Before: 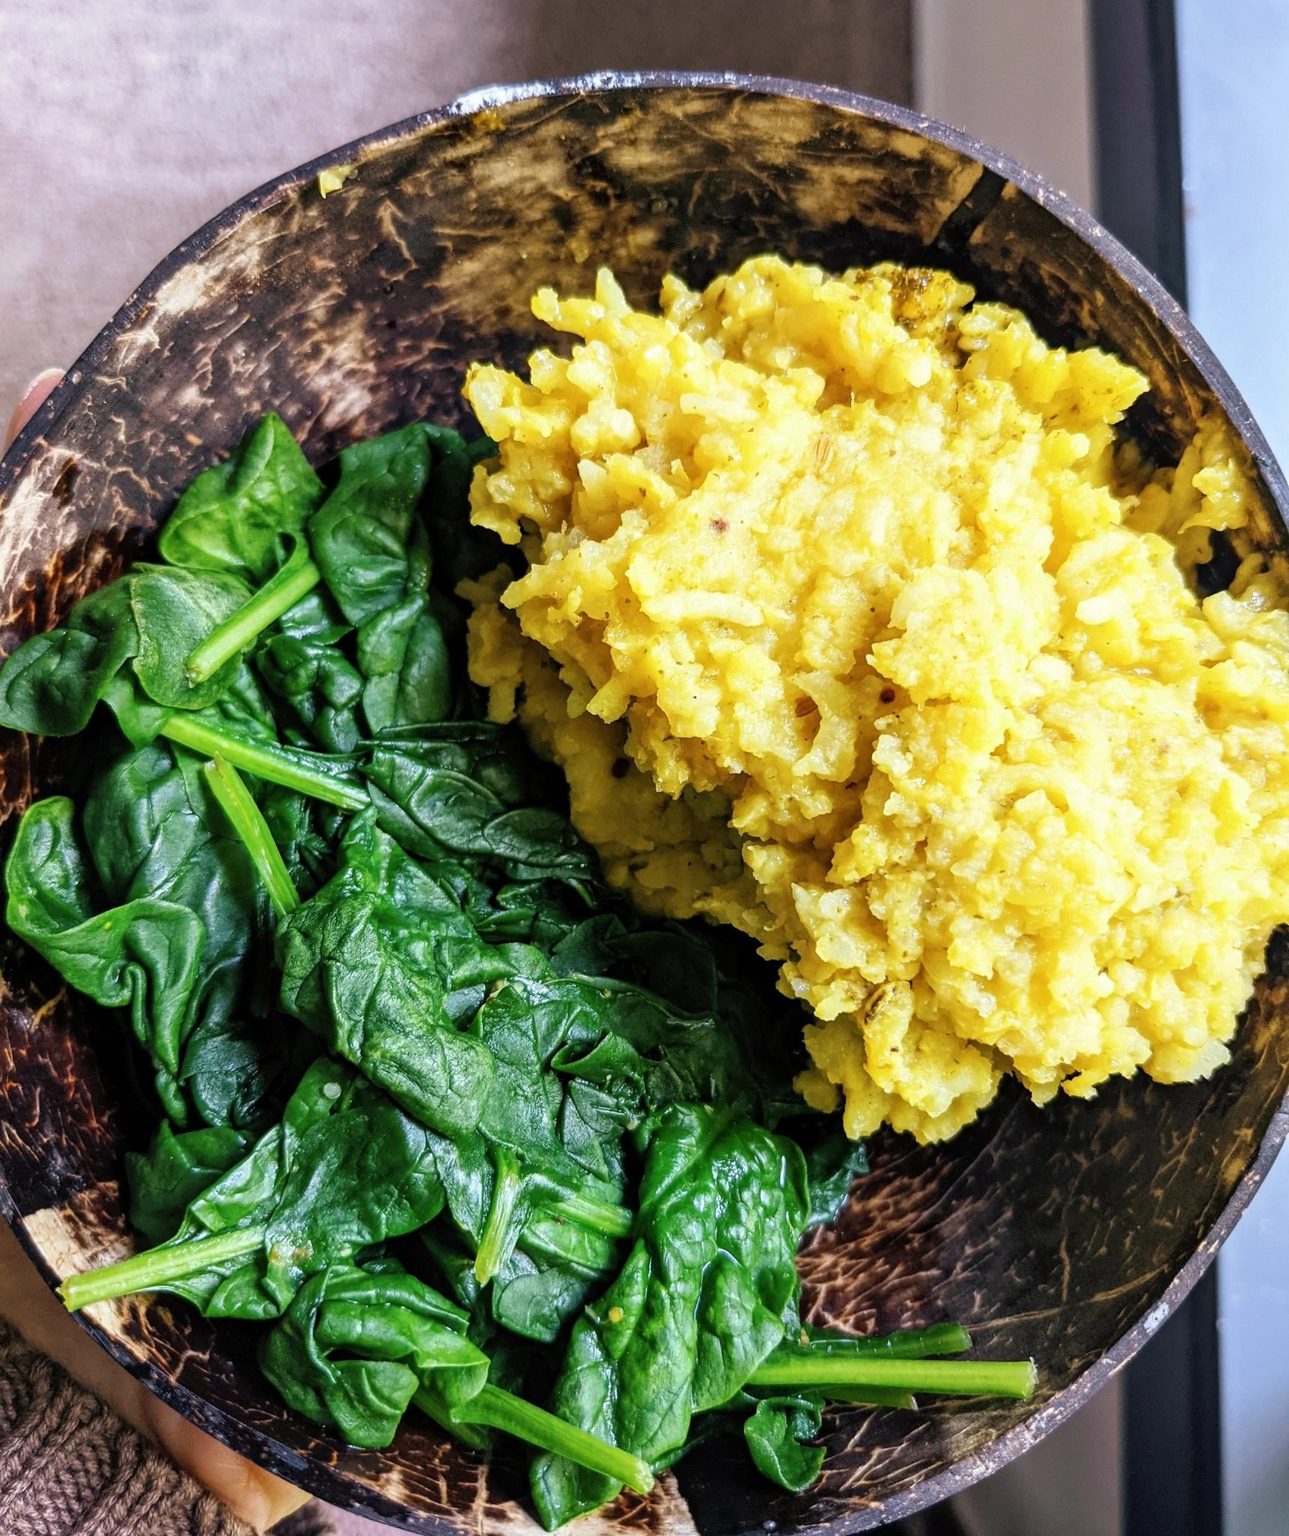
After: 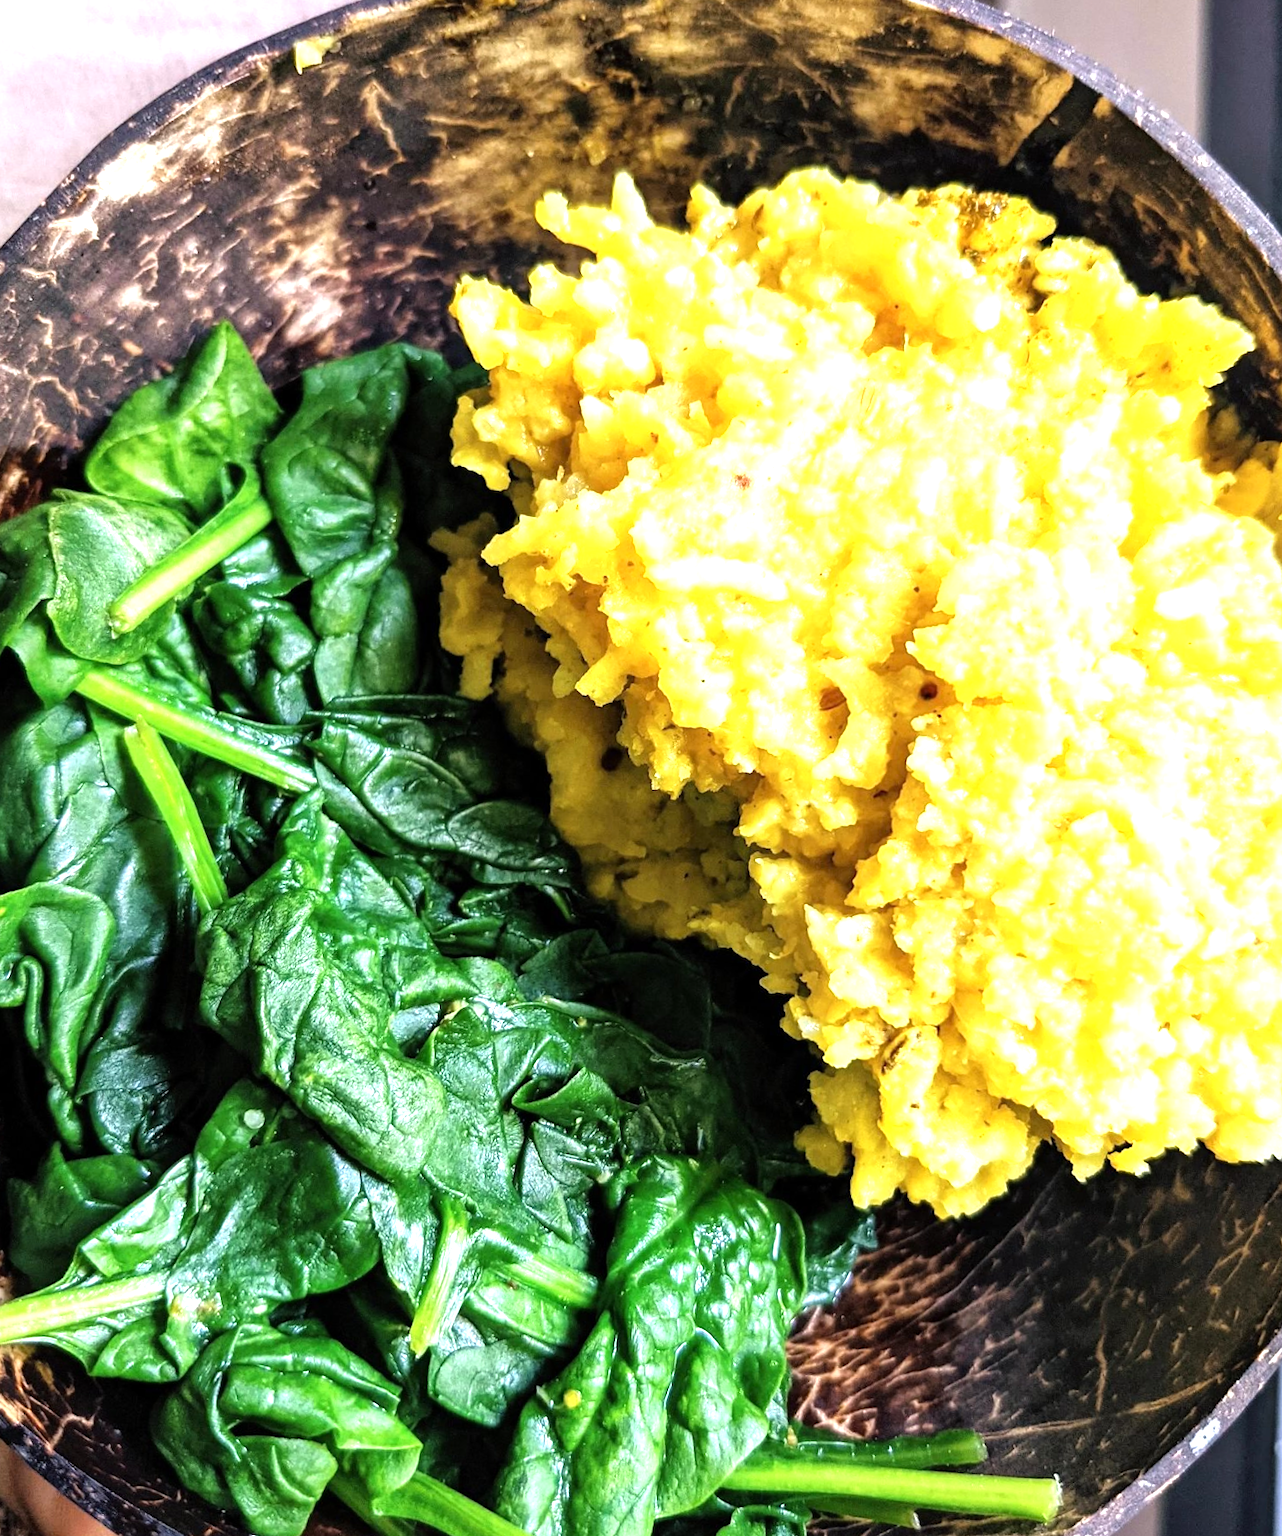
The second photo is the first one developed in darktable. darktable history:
crop and rotate: angle -3.03°, left 5.124%, top 5.171%, right 4.764%, bottom 4.275%
exposure: exposure 0.563 EV, compensate highlight preservation false
tone equalizer: -8 EV -0.386 EV, -7 EV -0.39 EV, -6 EV -0.303 EV, -5 EV -0.227 EV, -3 EV 0.198 EV, -2 EV 0.33 EV, -1 EV 0.385 EV, +0 EV 0.413 EV, mask exposure compensation -0.503 EV
